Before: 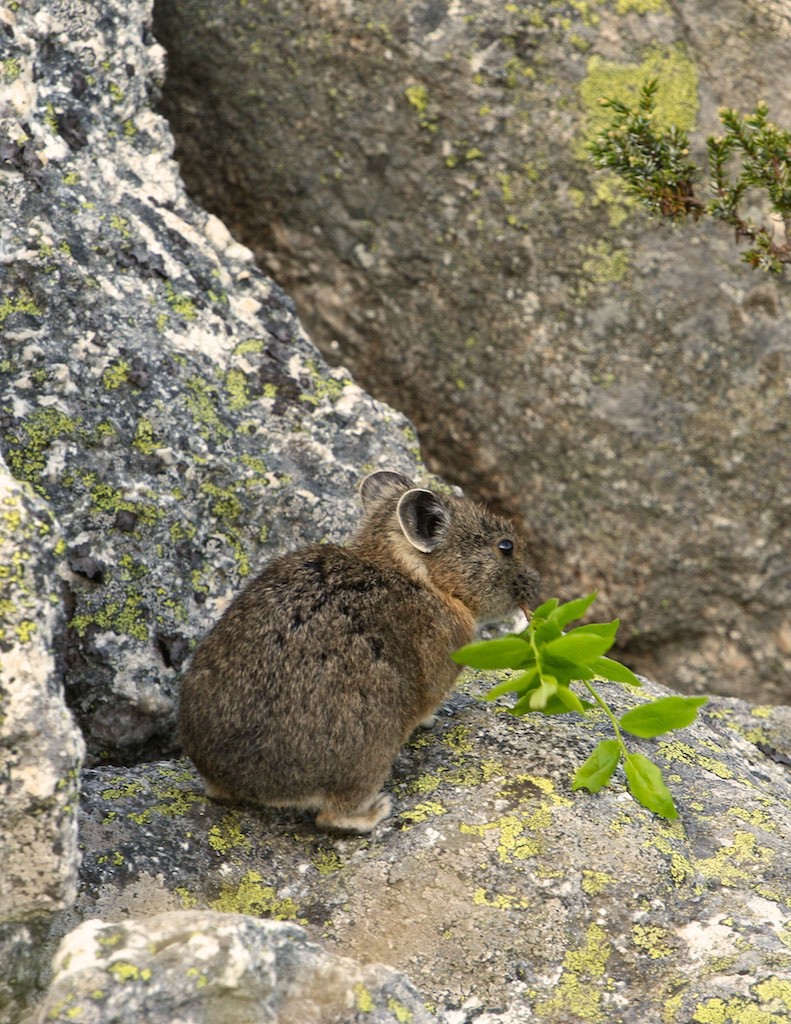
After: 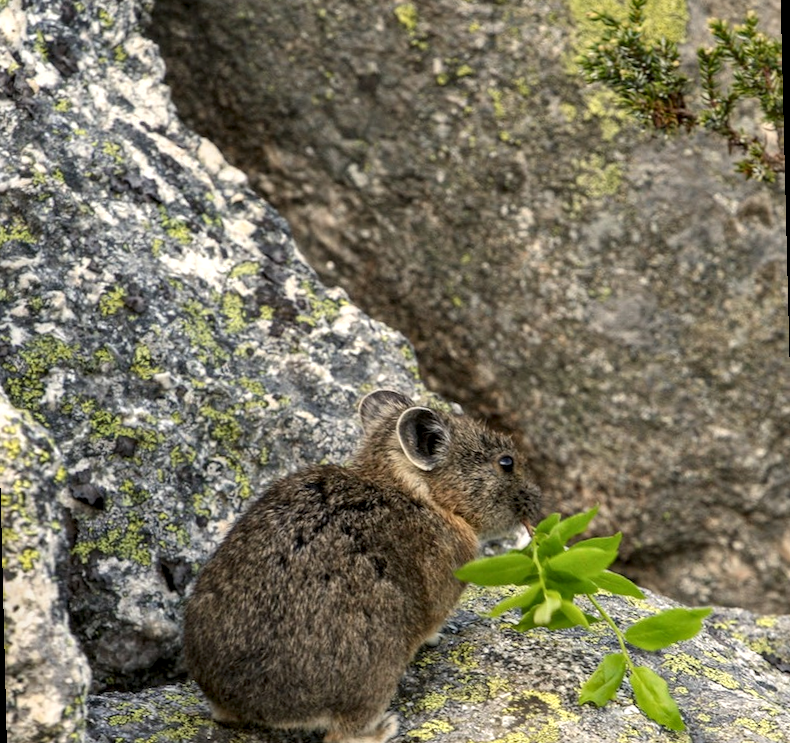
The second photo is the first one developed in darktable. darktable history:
crop: top 5.667%, bottom 17.637%
rotate and perspective: rotation -1.42°, crop left 0.016, crop right 0.984, crop top 0.035, crop bottom 0.965
local contrast: highlights 40%, shadows 60%, detail 136%, midtone range 0.514
